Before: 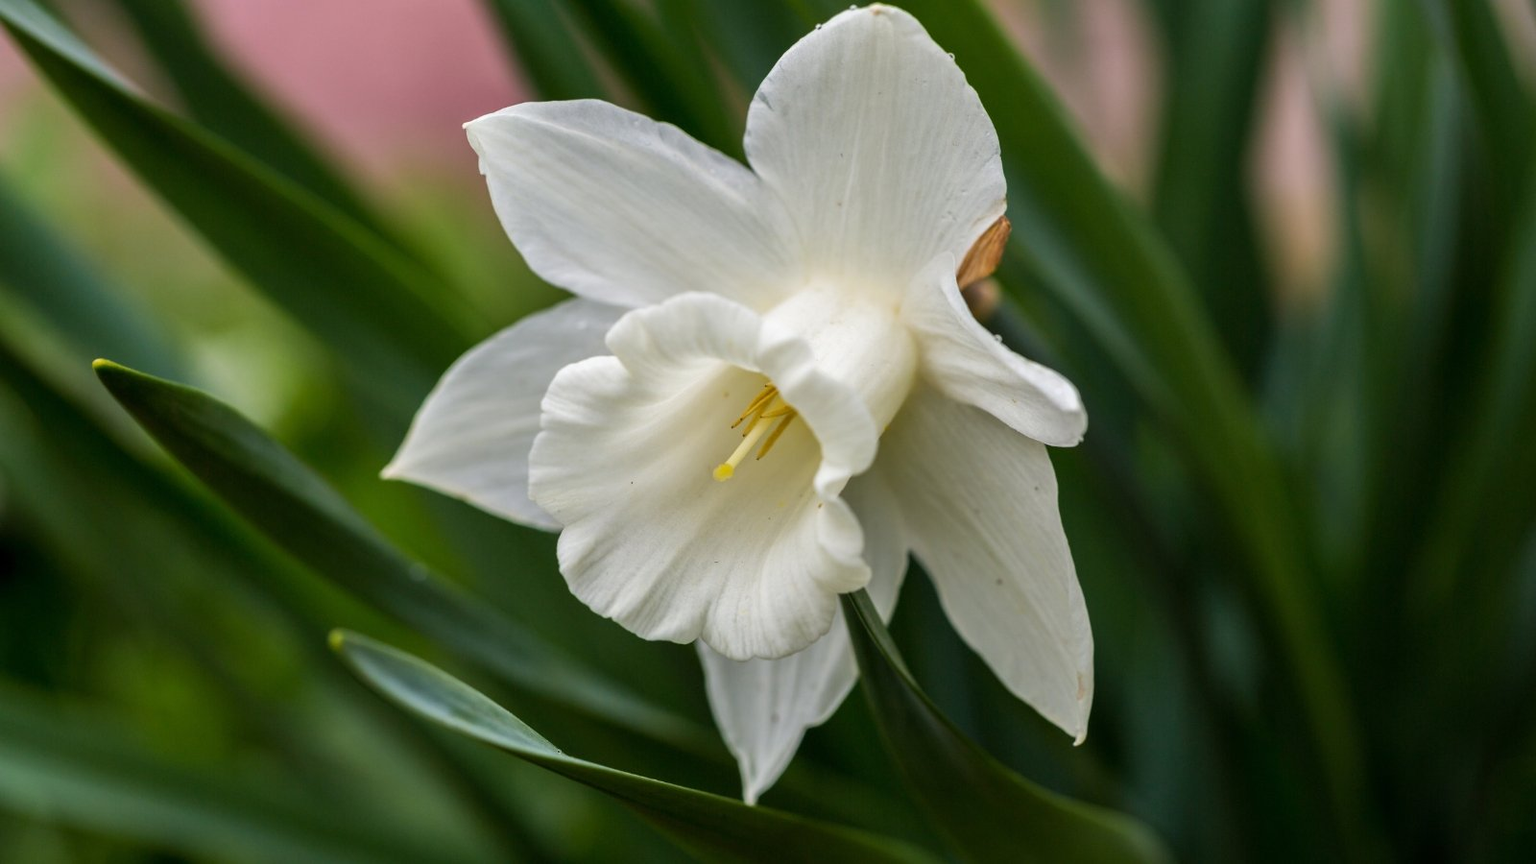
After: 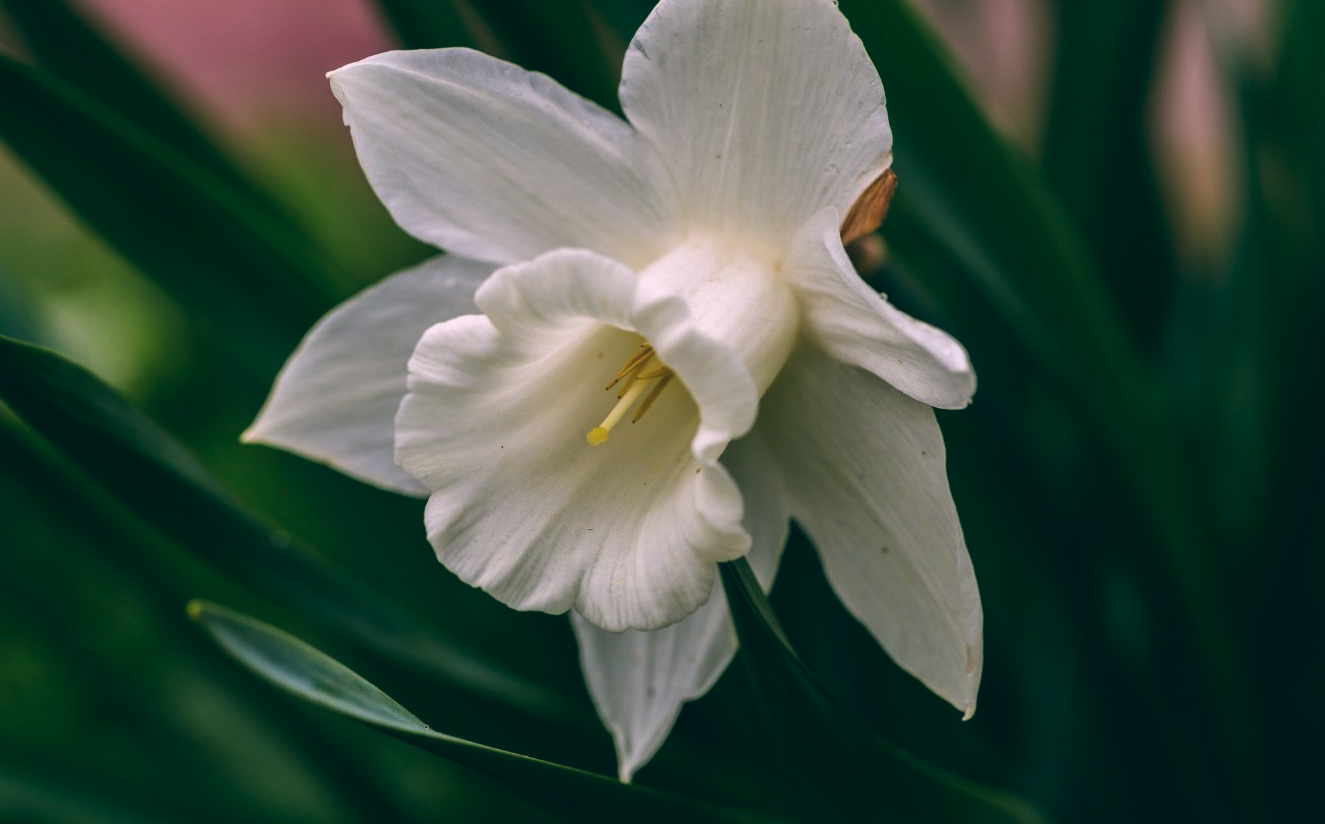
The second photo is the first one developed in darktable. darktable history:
color balance: lift [1.016, 0.983, 1, 1.017], gamma [0.78, 1.018, 1.043, 0.957], gain [0.786, 1.063, 0.937, 1.017], input saturation 118.26%, contrast 13.43%, contrast fulcrum 21.62%, output saturation 82.76%
crop: left 9.807%, top 6.259%, right 7.334%, bottom 2.177%
